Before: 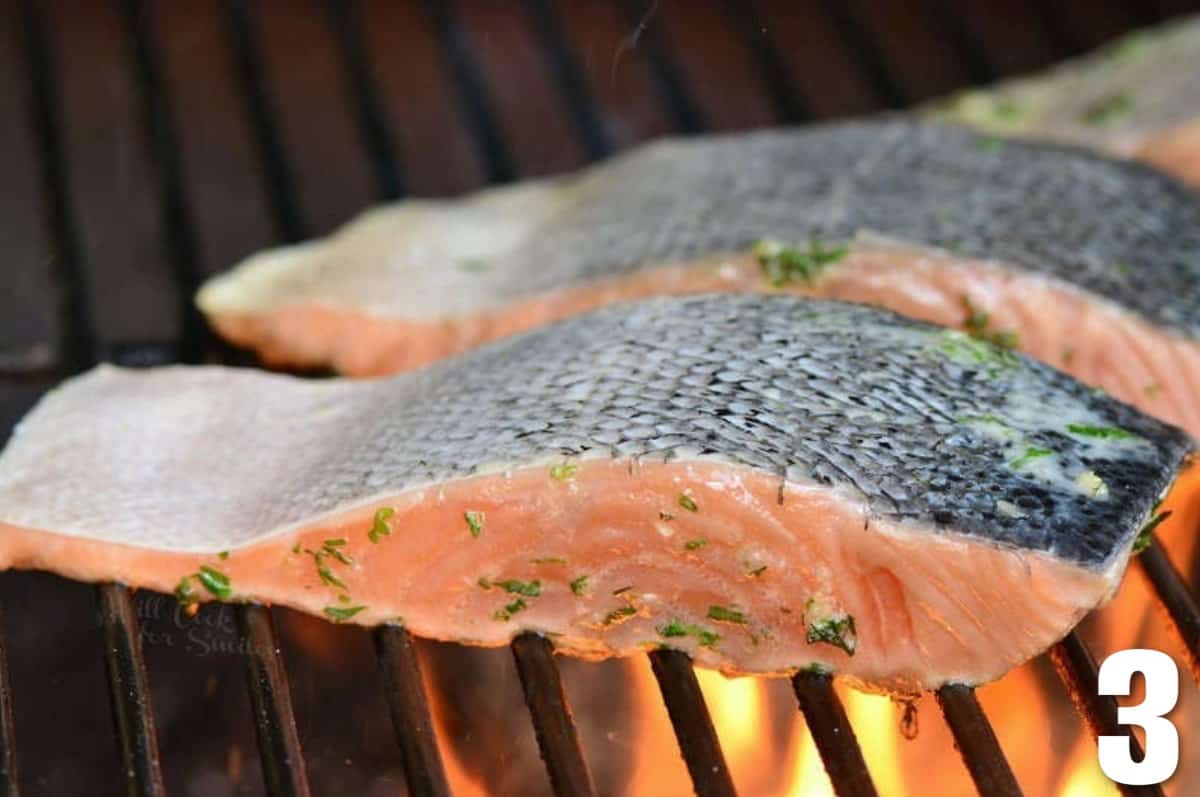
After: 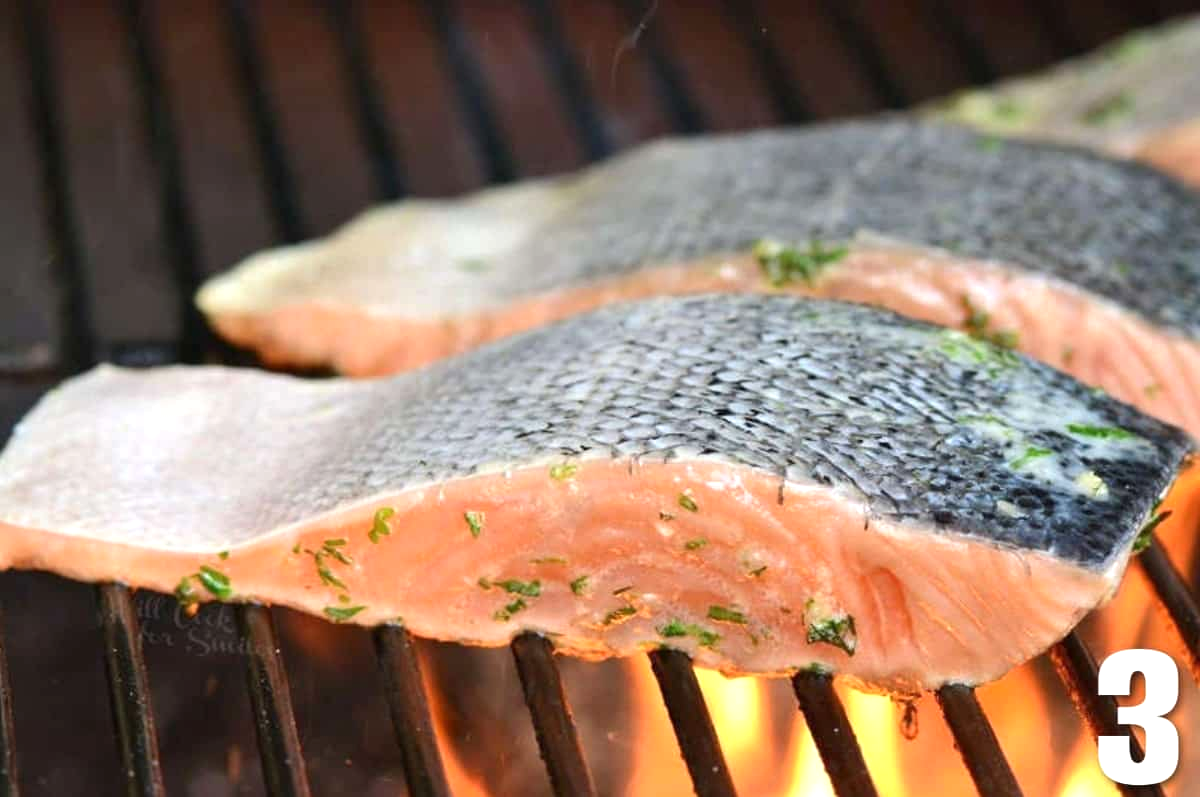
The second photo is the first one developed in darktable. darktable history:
exposure: exposure 0.462 EV, compensate highlight preservation false
